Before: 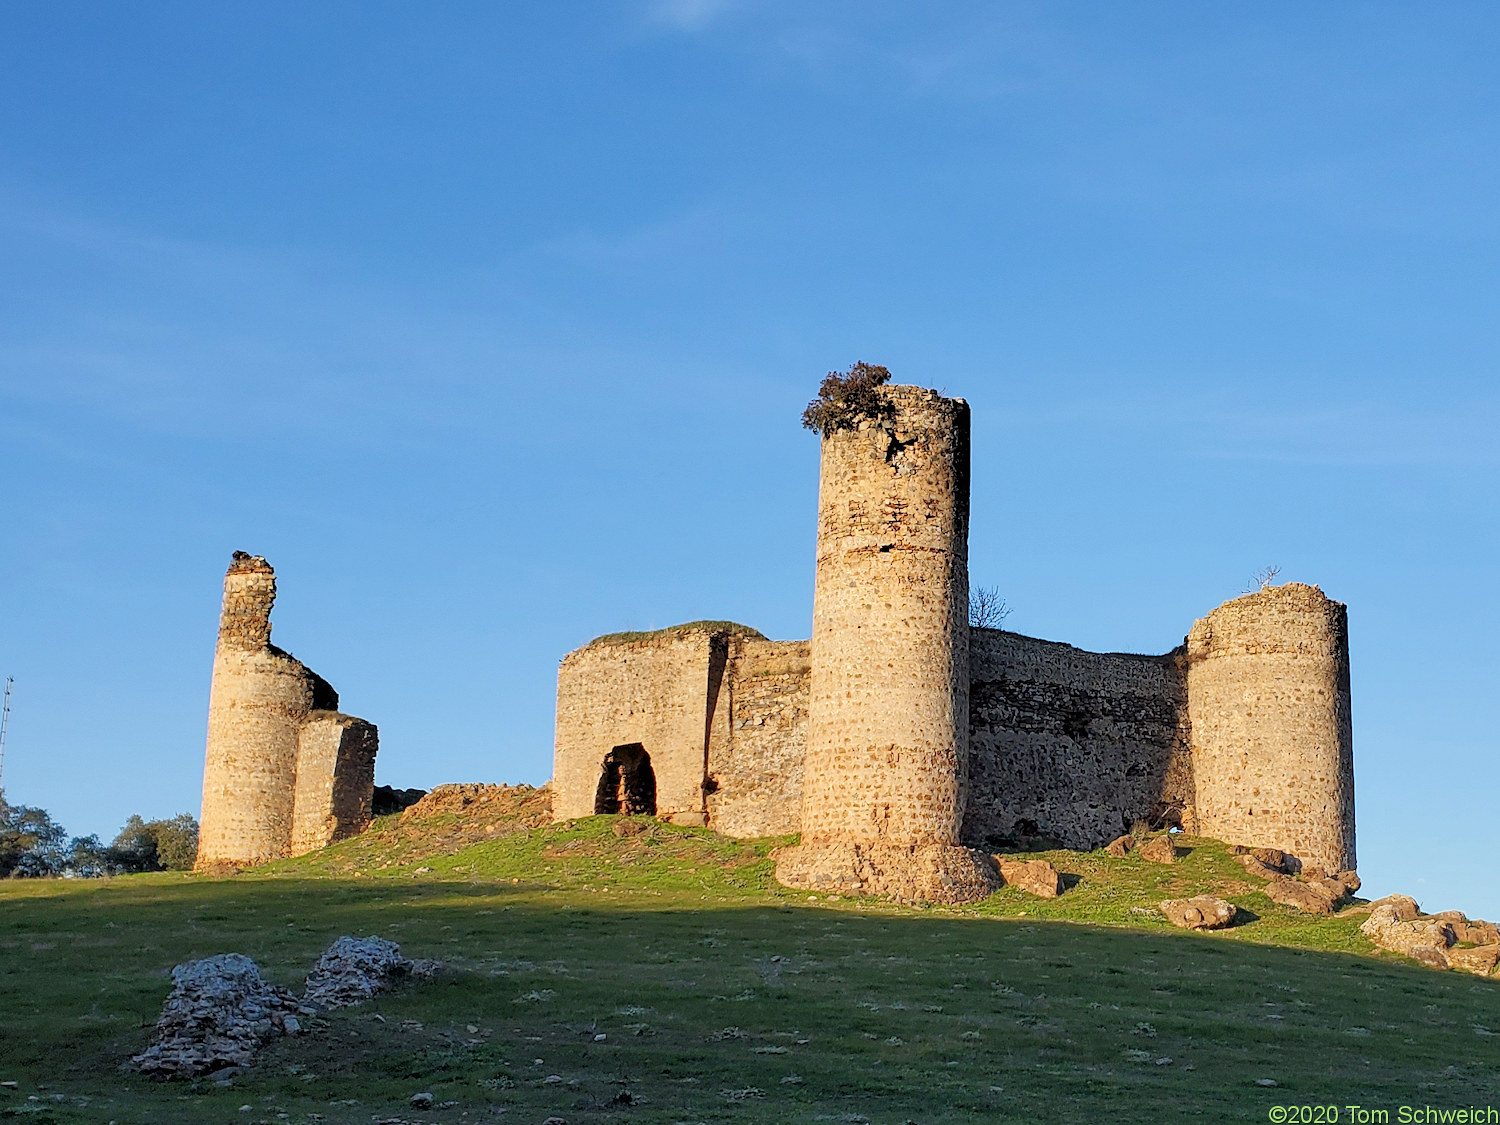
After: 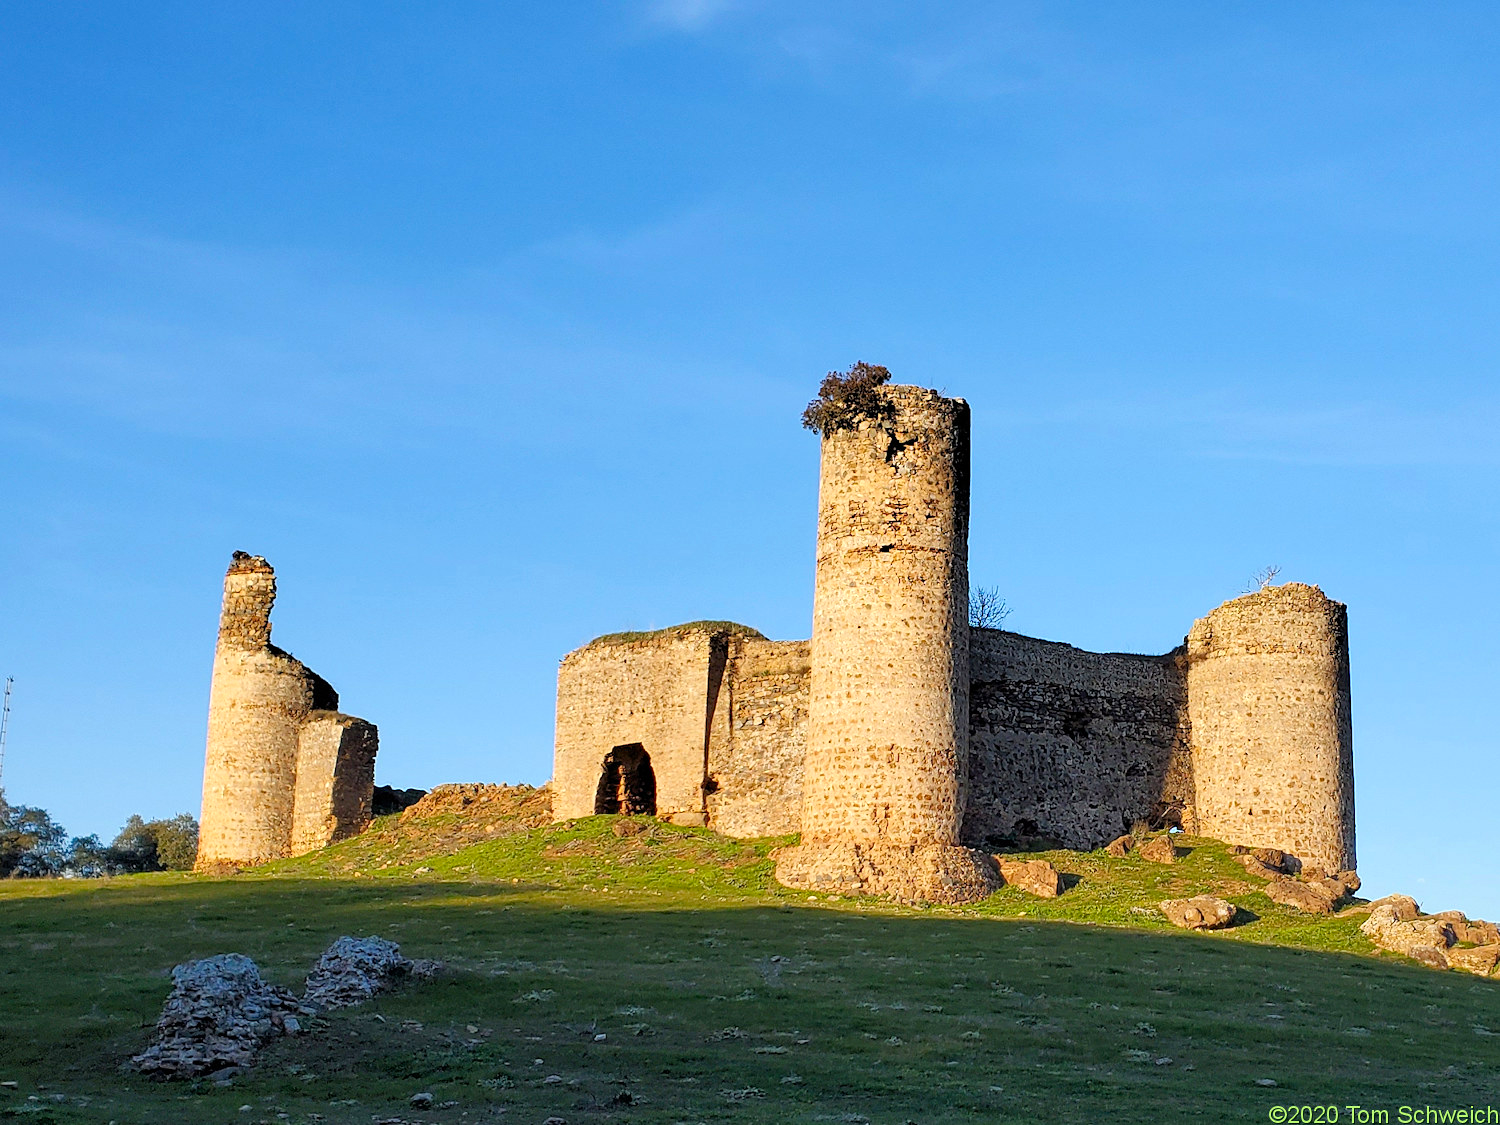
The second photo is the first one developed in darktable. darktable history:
color balance rgb: highlights gain › luminance 17.902%, linear chroma grading › global chroma 9.12%, perceptual saturation grading › global saturation 1.01%, perceptual saturation grading › highlights -1.589%, perceptual saturation grading › mid-tones 3.628%, perceptual saturation grading › shadows 8.465%
